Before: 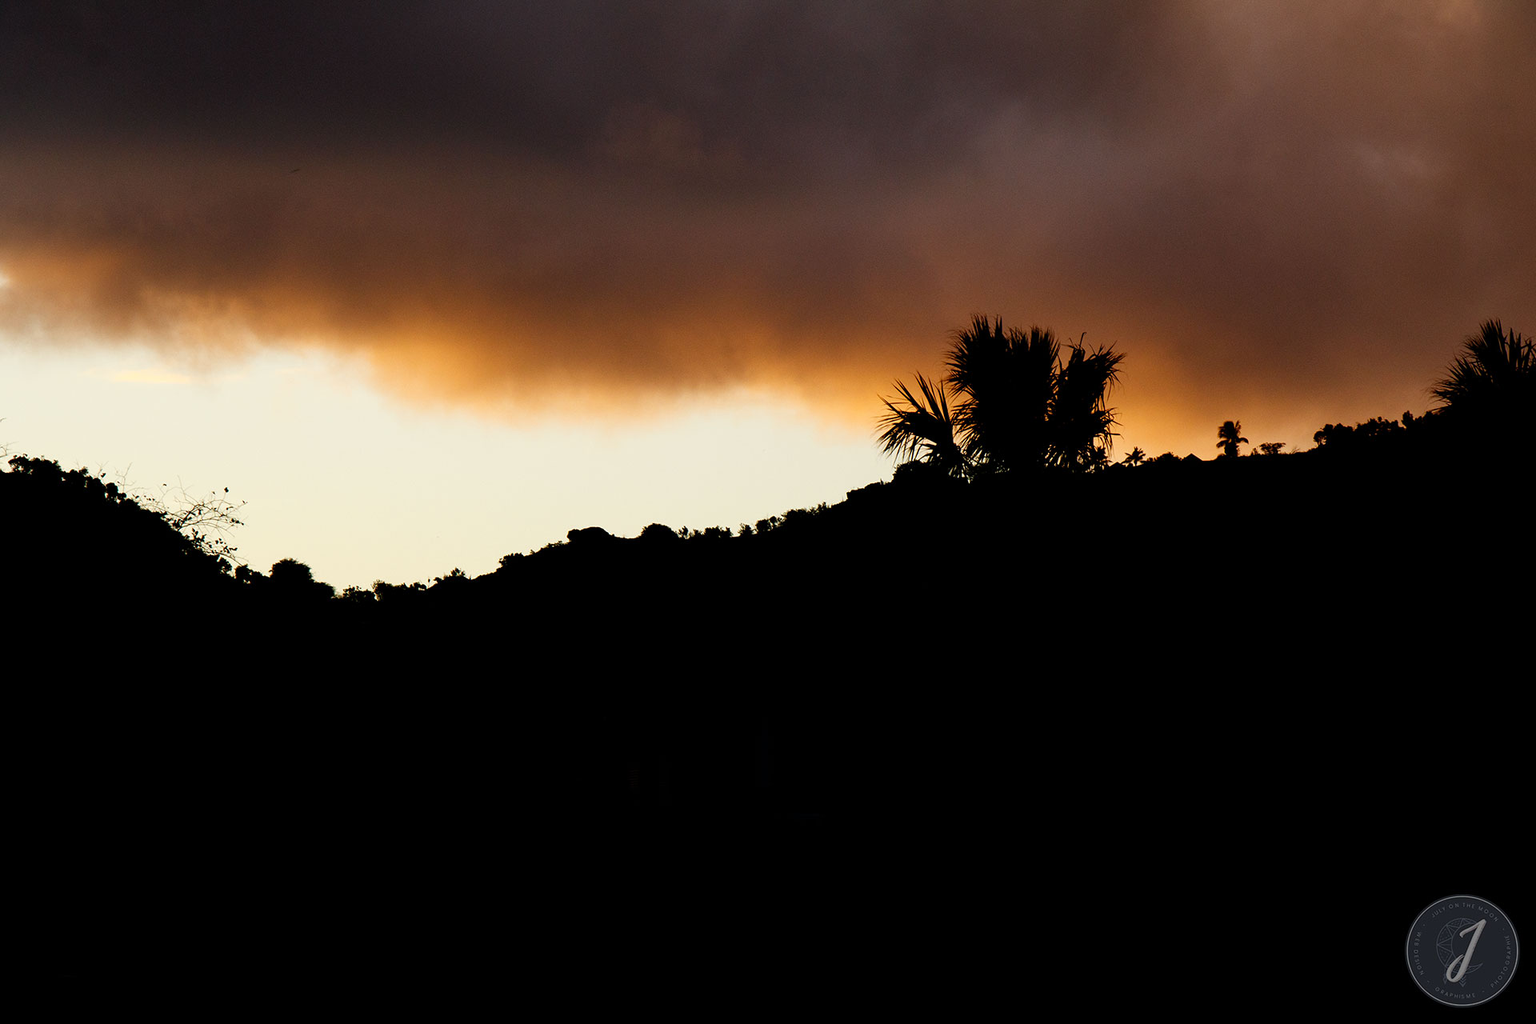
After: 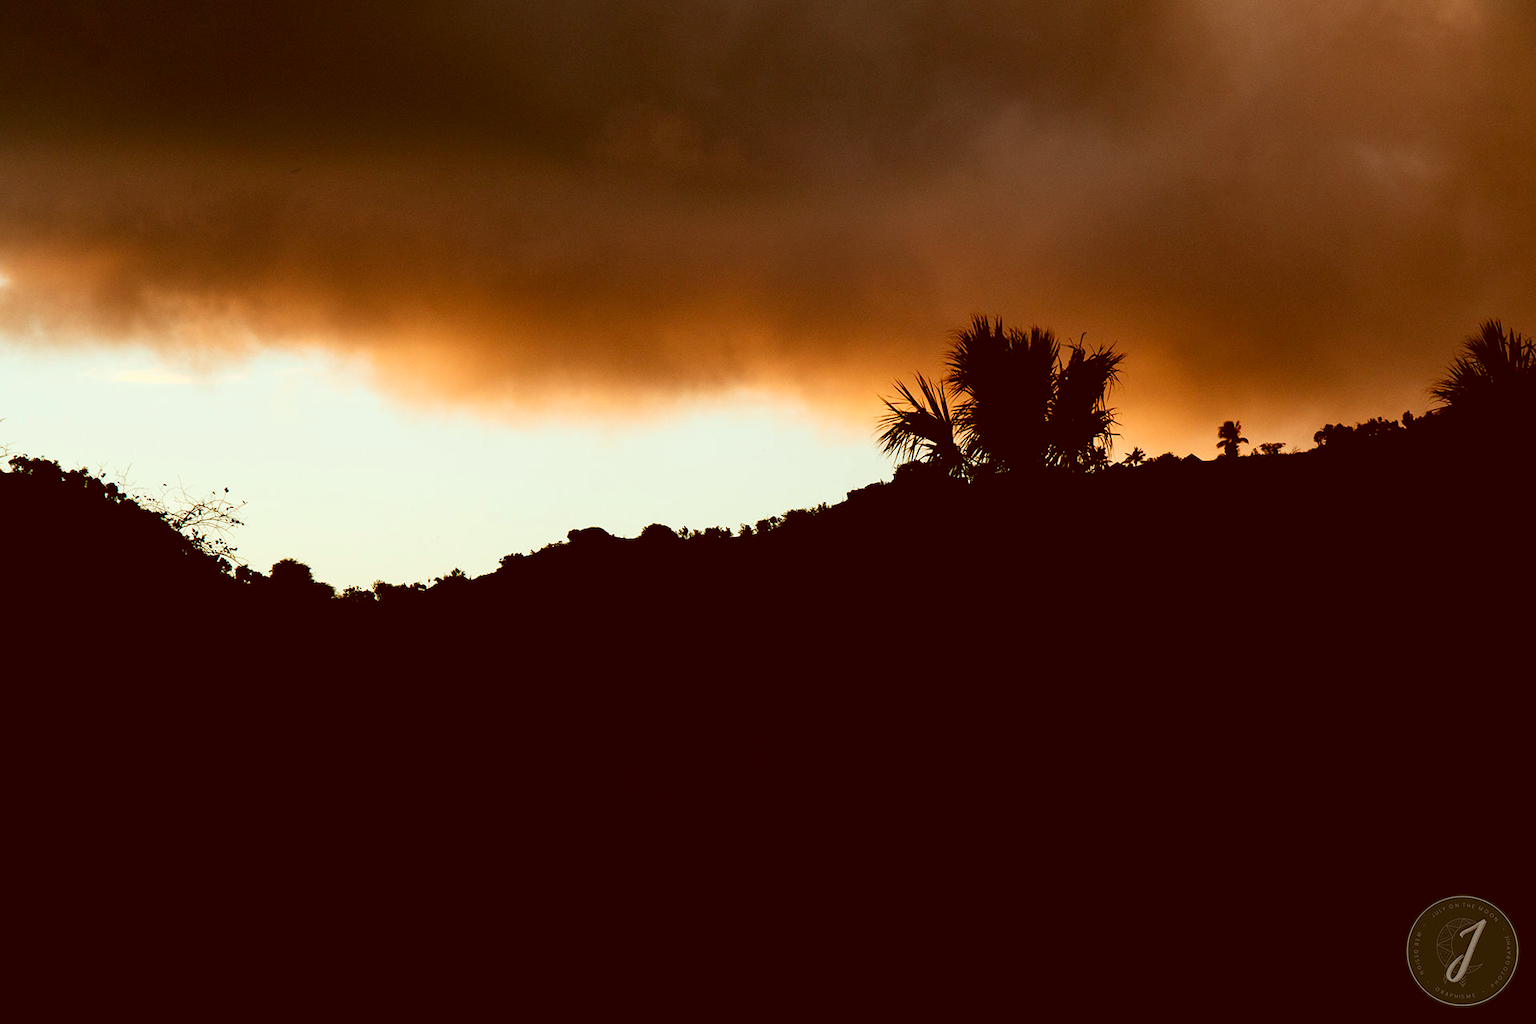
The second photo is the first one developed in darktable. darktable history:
color correction: highlights a* -14.62, highlights b* -16.22, shadows a* 10.12, shadows b* 29.4
velvia: on, module defaults
white balance: red 1.127, blue 0.943
